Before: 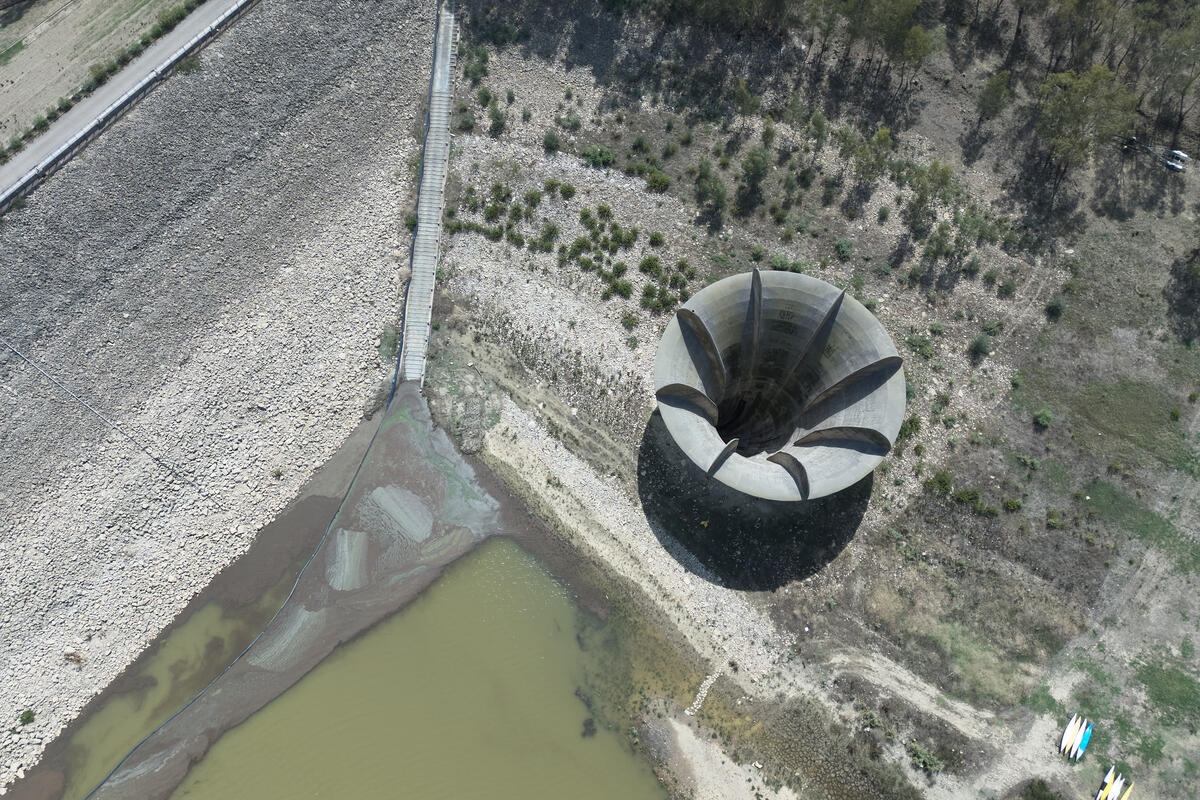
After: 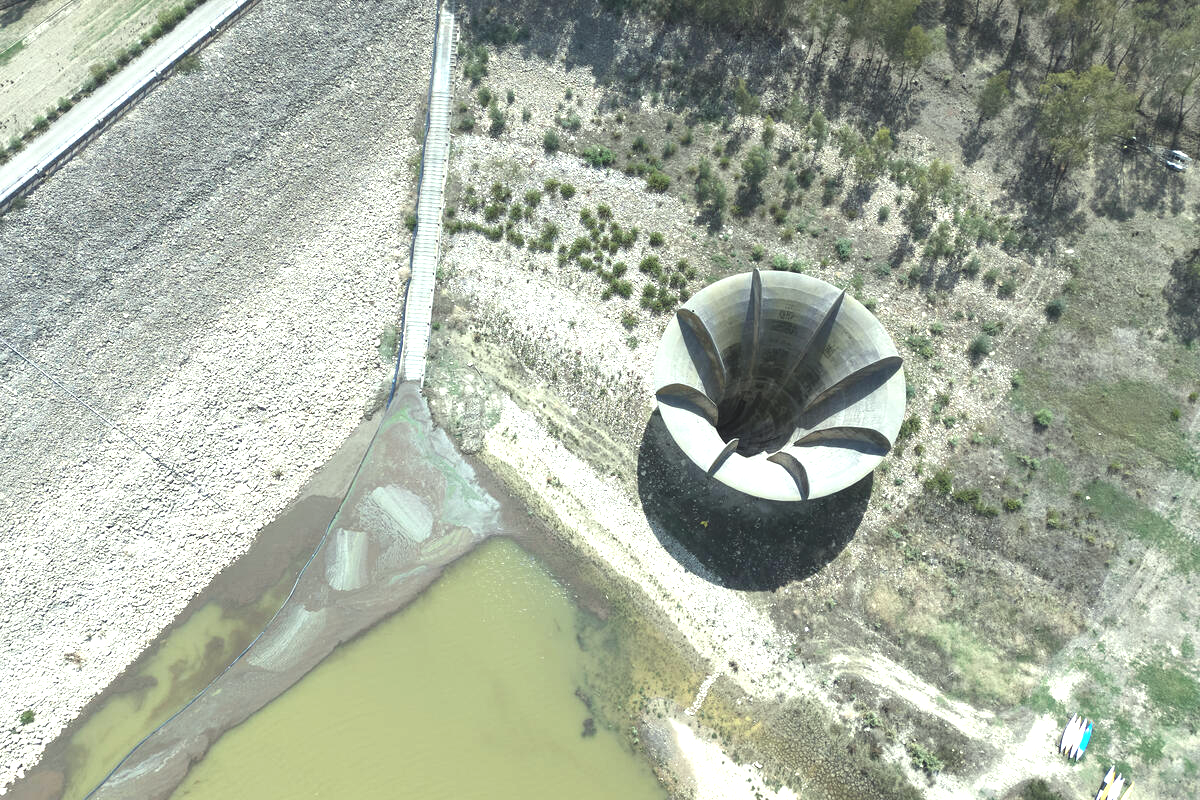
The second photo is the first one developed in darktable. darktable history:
color correction: highlights a* -4.53, highlights b* 5.04, saturation 0.973
exposure: black level correction -0.005, exposure 1 EV, compensate highlight preservation false
